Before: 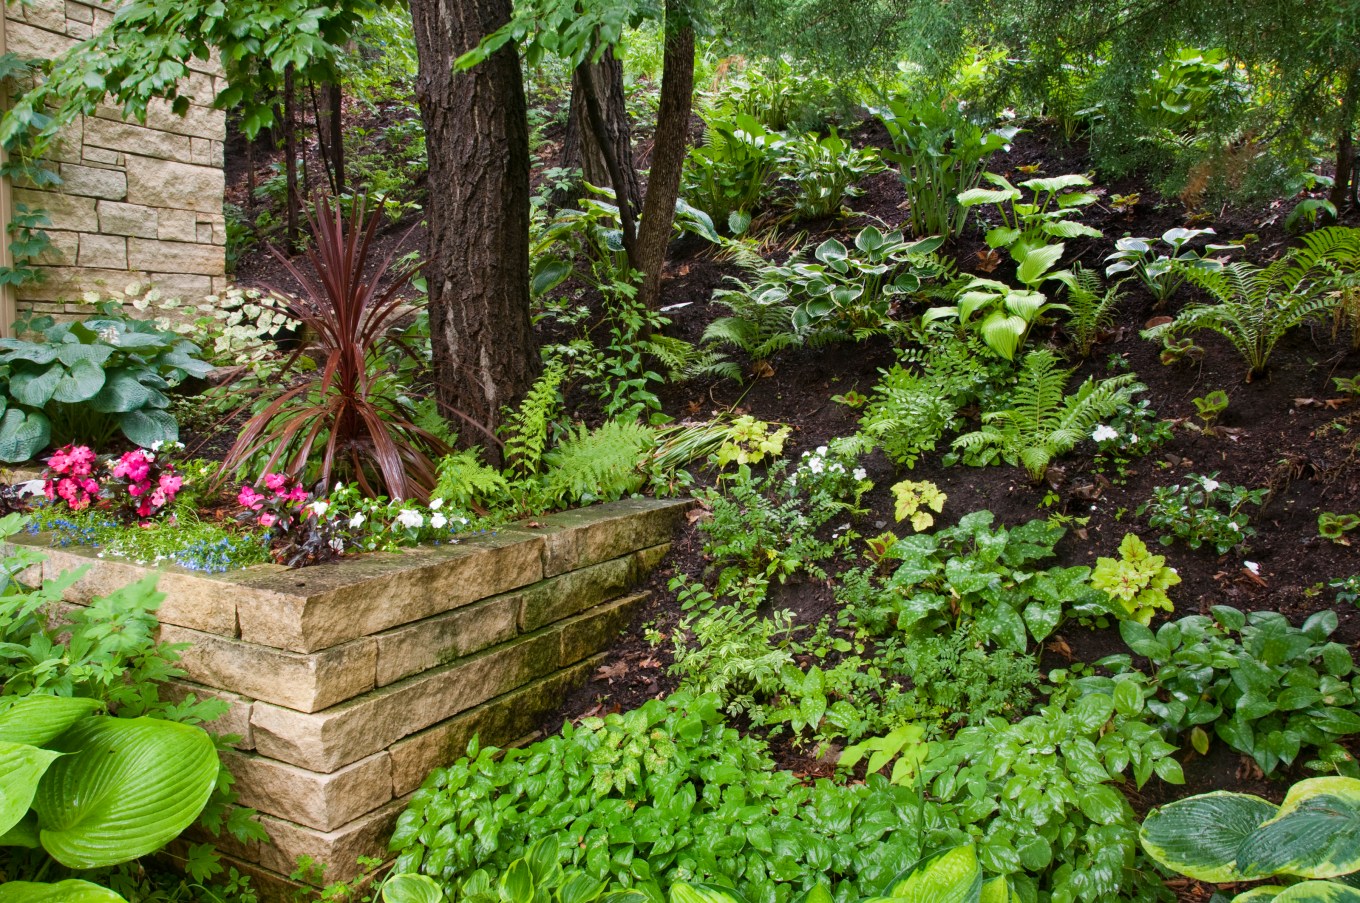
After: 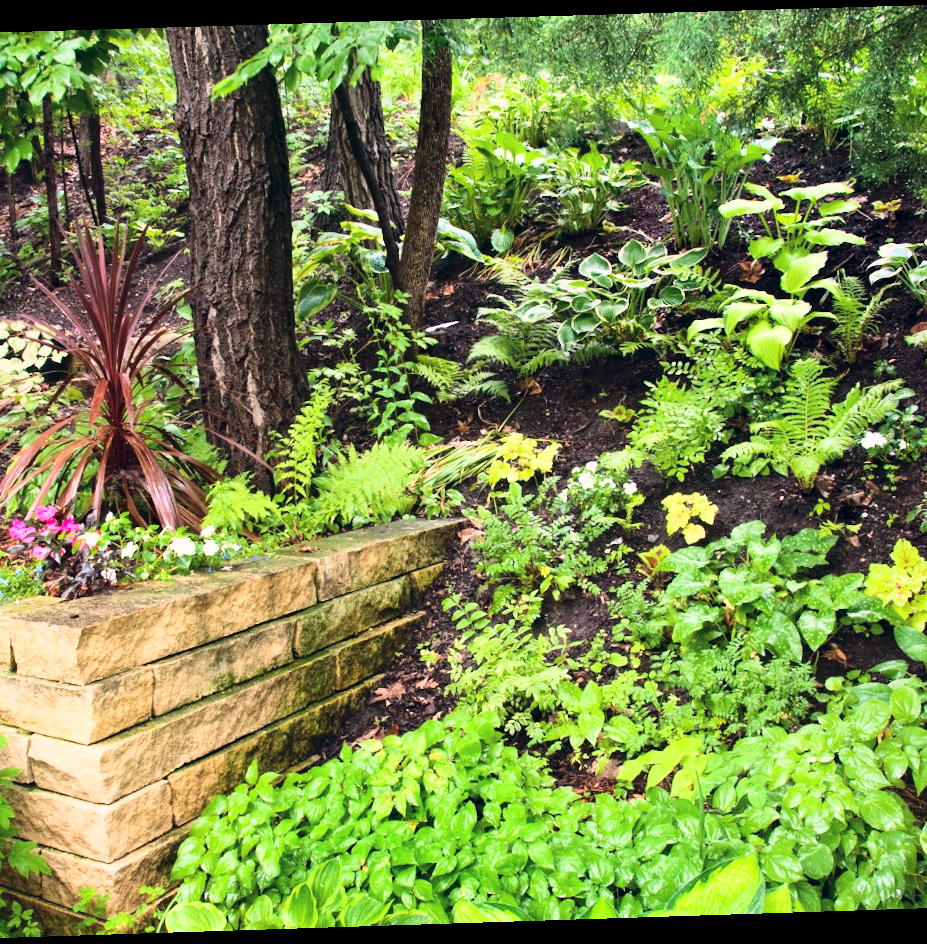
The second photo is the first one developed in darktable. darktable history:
tone equalizer: on, module defaults
crop and rotate: left 17.732%, right 15.423%
base curve: curves: ch0 [(0, 0) (0.018, 0.026) (0.143, 0.37) (0.33, 0.731) (0.458, 0.853) (0.735, 0.965) (0.905, 0.986) (1, 1)]
color balance rgb: shadows lift › hue 87.51°, highlights gain › chroma 1.62%, highlights gain › hue 55.1°, global offset › chroma 0.06%, global offset › hue 253.66°, linear chroma grading › global chroma 0.5%
rotate and perspective: rotation -1.77°, lens shift (horizontal) 0.004, automatic cropping off
